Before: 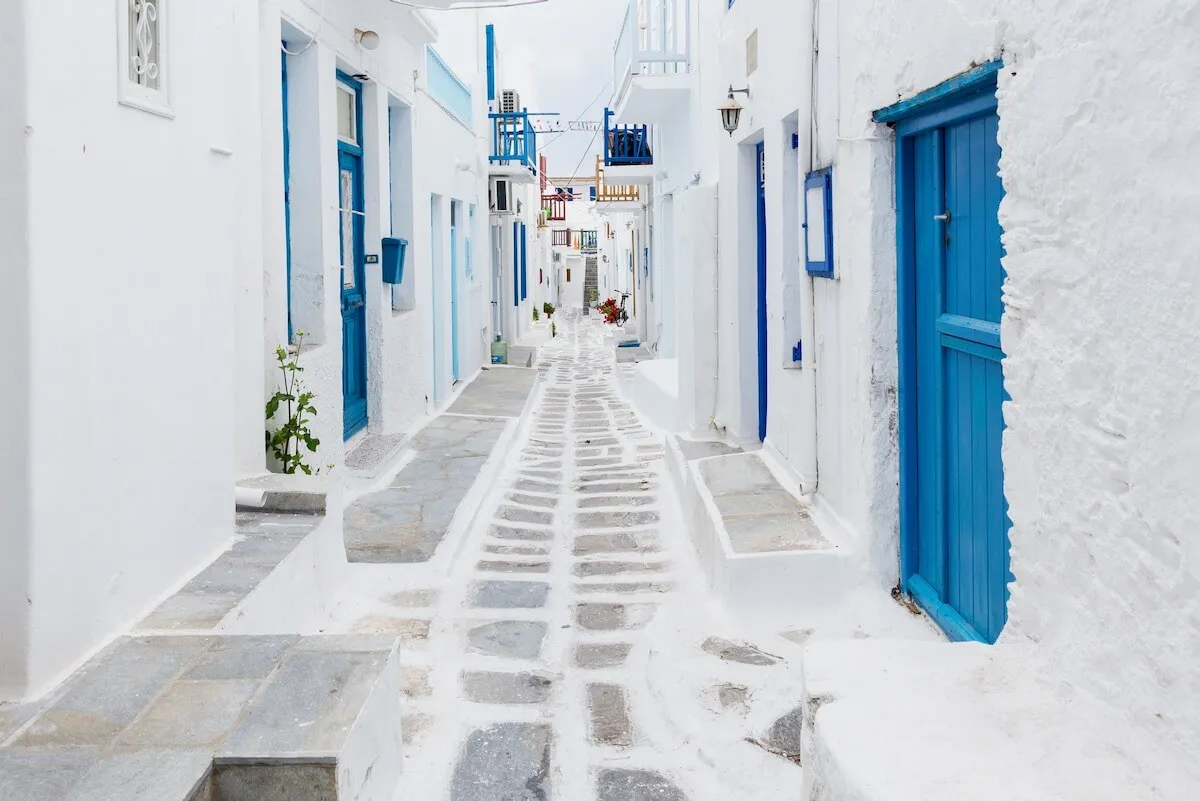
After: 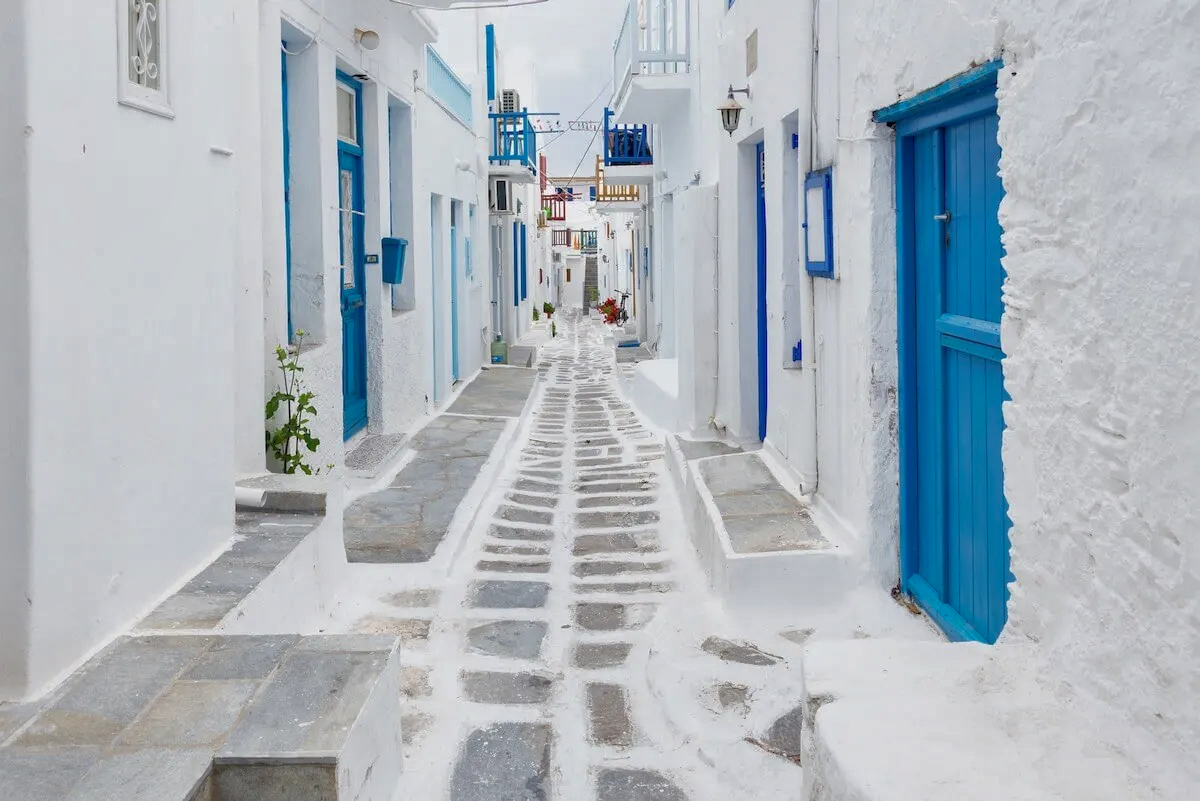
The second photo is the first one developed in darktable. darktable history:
exposure: exposure -0.048 EV, compensate highlight preservation false
shadows and highlights: on, module defaults
local contrast: mode bilateral grid, contrast 20, coarseness 50, detail 120%, midtone range 0.2
tone equalizer: on, module defaults
